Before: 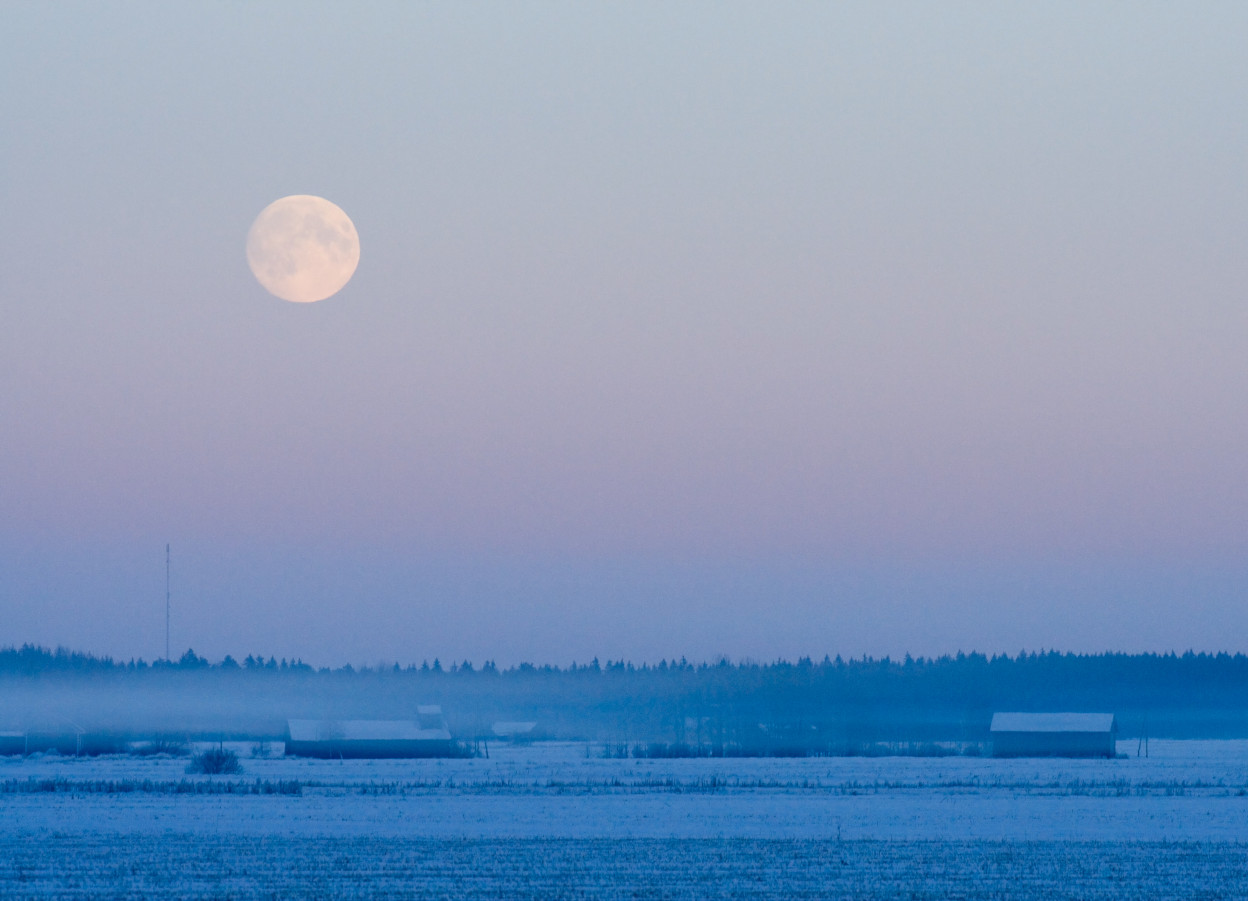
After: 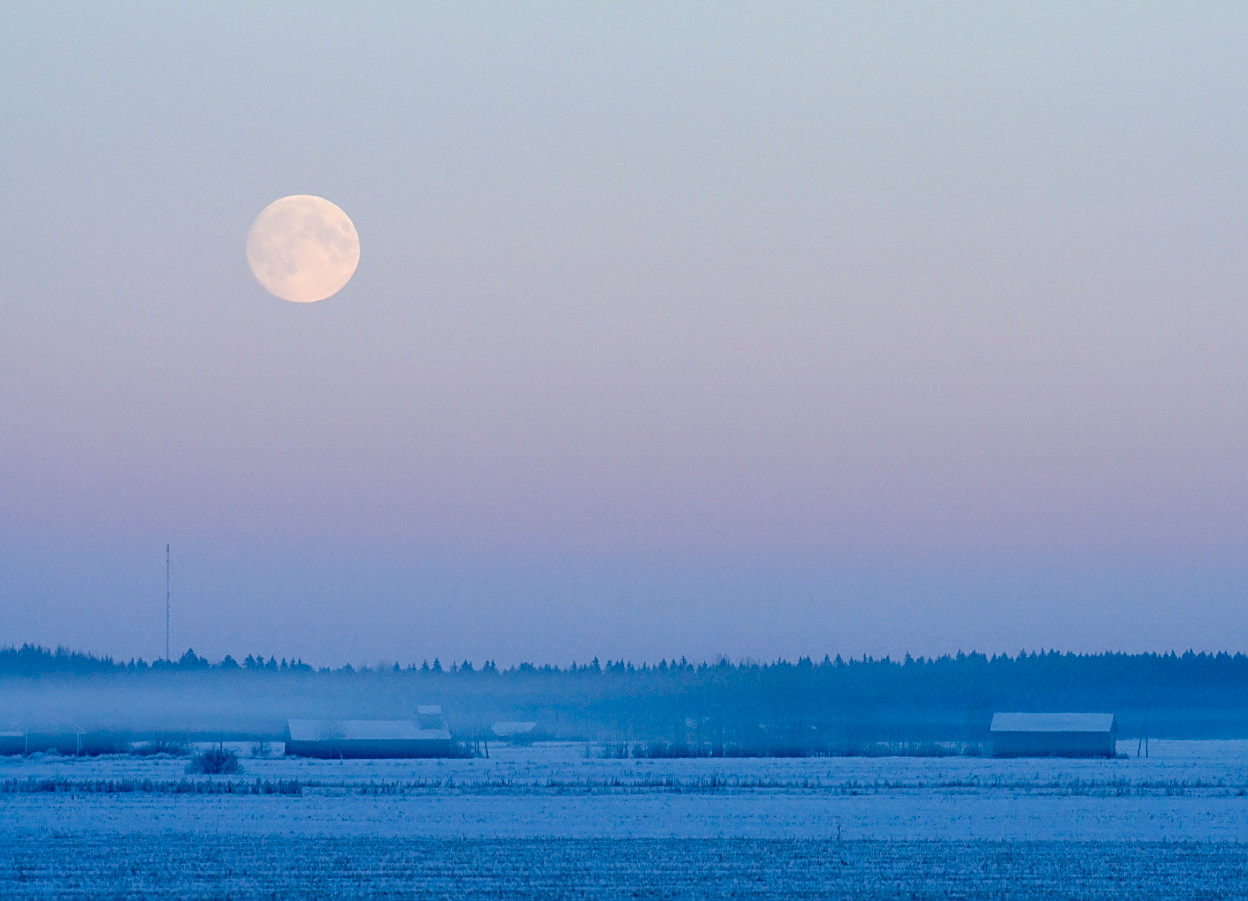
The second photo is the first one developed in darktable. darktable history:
exposure: black level correction 0.009, exposure 0.119 EV, compensate highlight preservation false
sharpen: on, module defaults
